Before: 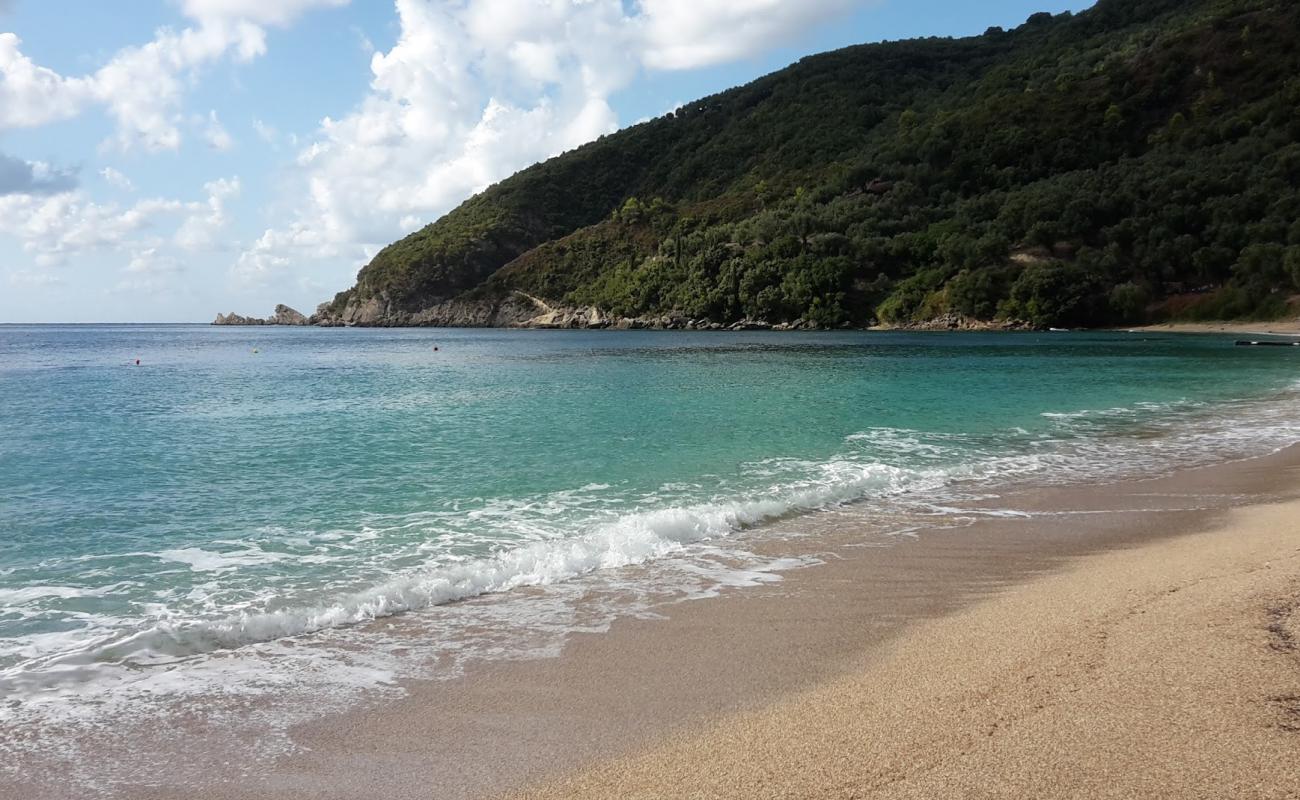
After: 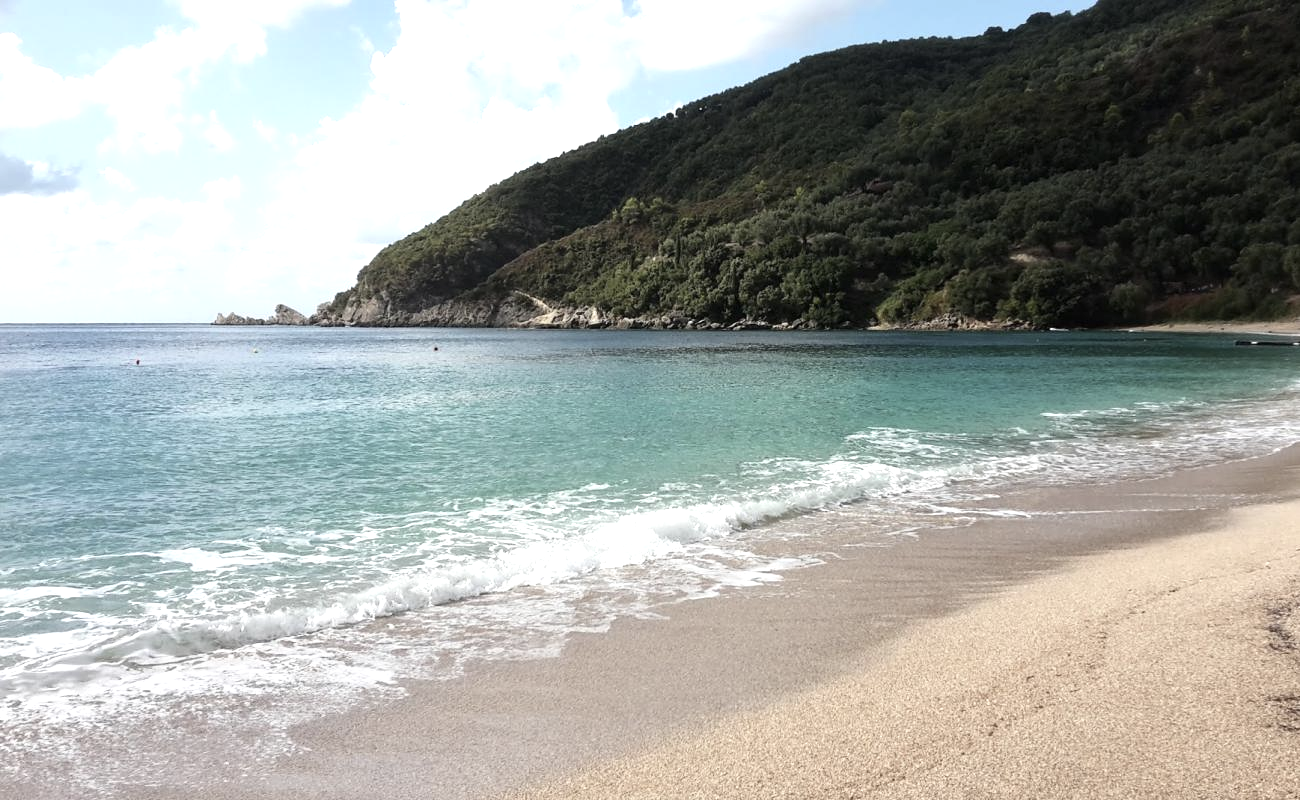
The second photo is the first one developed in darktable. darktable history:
exposure: black level correction 0, exposure 0.703 EV, compensate highlight preservation false
contrast brightness saturation: contrast 0.096, saturation -0.35
